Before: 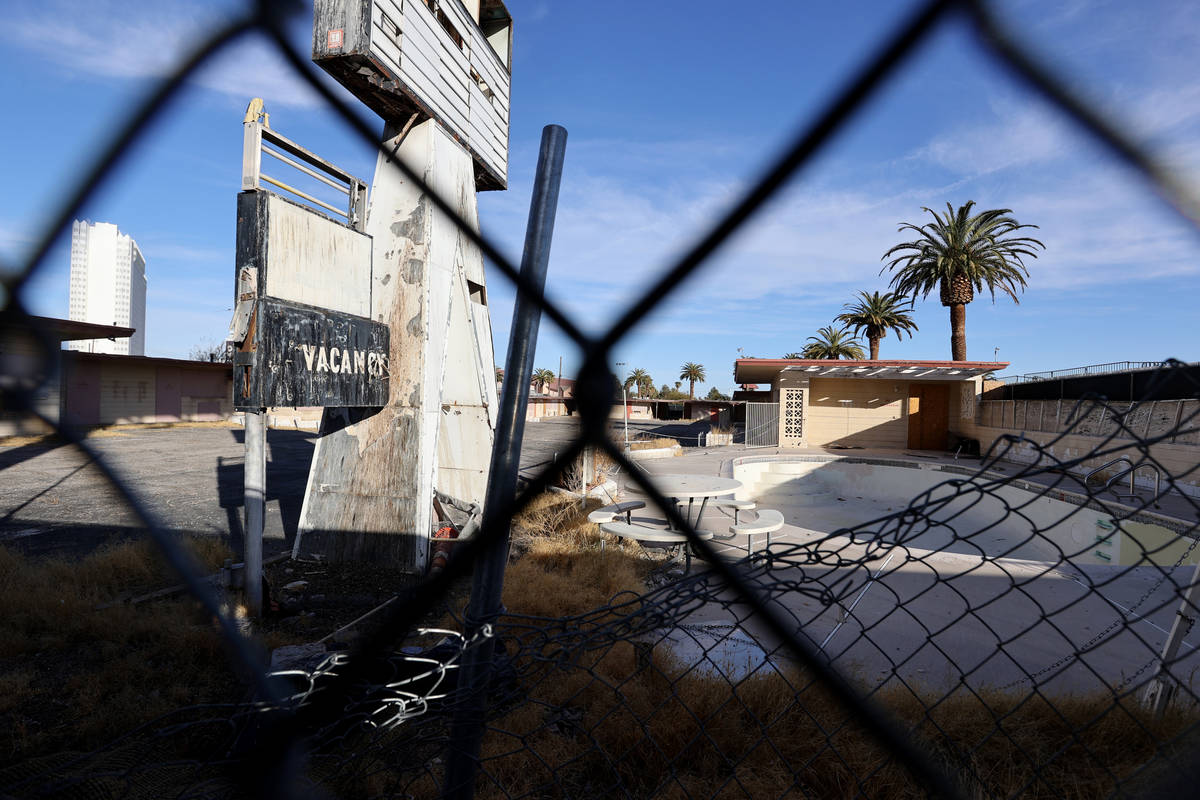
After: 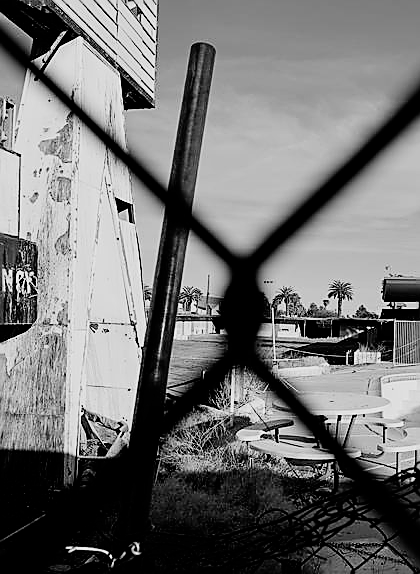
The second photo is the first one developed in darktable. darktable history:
color zones: curves: ch1 [(0, -0.014) (0.143, -0.013) (0.286, -0.013) (0.429, -0.016) (0.571, -0.019) (0.714, -0.015) (0.857, 0.002) (1, -0.014)]
crop and rotate: left 29.357%, top 10.264%, right 35.624%, bottom 17.945%
color calibration: x 0.37, y 0.382, temperature 4317.19 K
exposure: black level correction 0.001, compensate exposure bias true, compensate highlight preservation false
filmic rgb: black relative exposure -5.08 EV, white relative exposure 3.99 EV, hardness 2.89, contrast 1.301, highlights saturation mix -11.35%
sharpen: radius 1.368, amount 1.246, threshold 0.612
